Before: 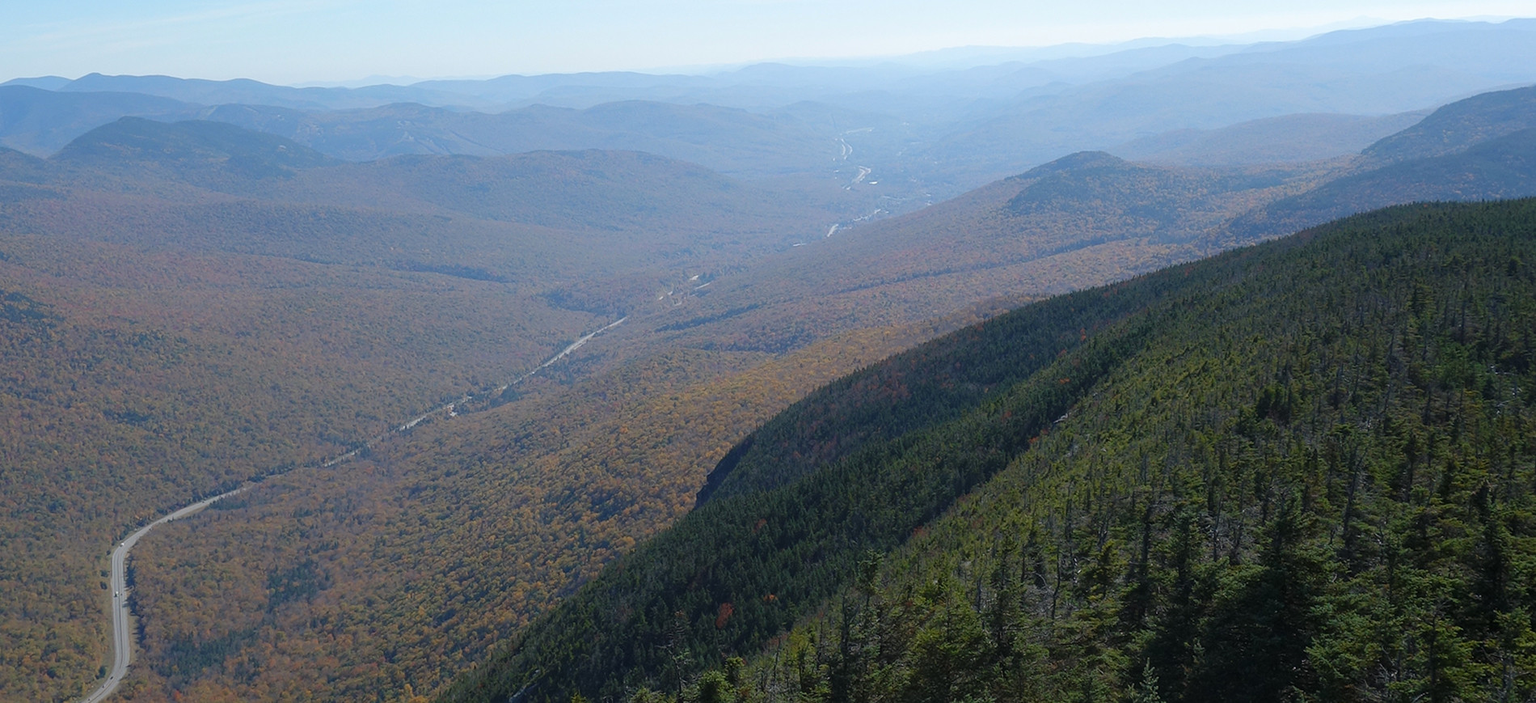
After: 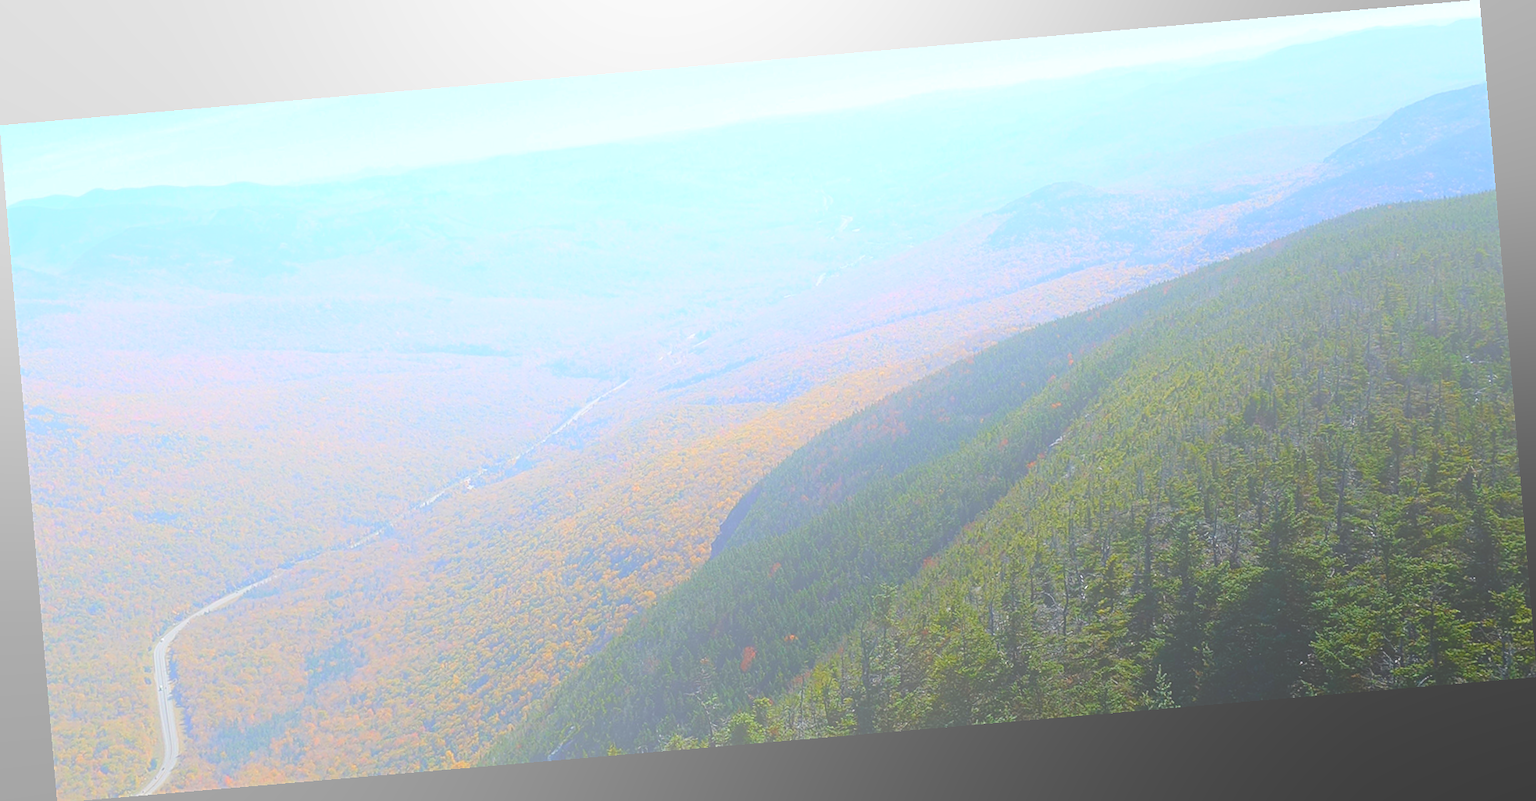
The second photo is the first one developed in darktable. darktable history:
bloom: size 85%, threshold 5%, strength 85%
contrast brightness saturation: contrast 0.18, saturation 0.3
sharpen: on, module defaults
rotate and perspective: rotation -4.86°, automatic cropping off
